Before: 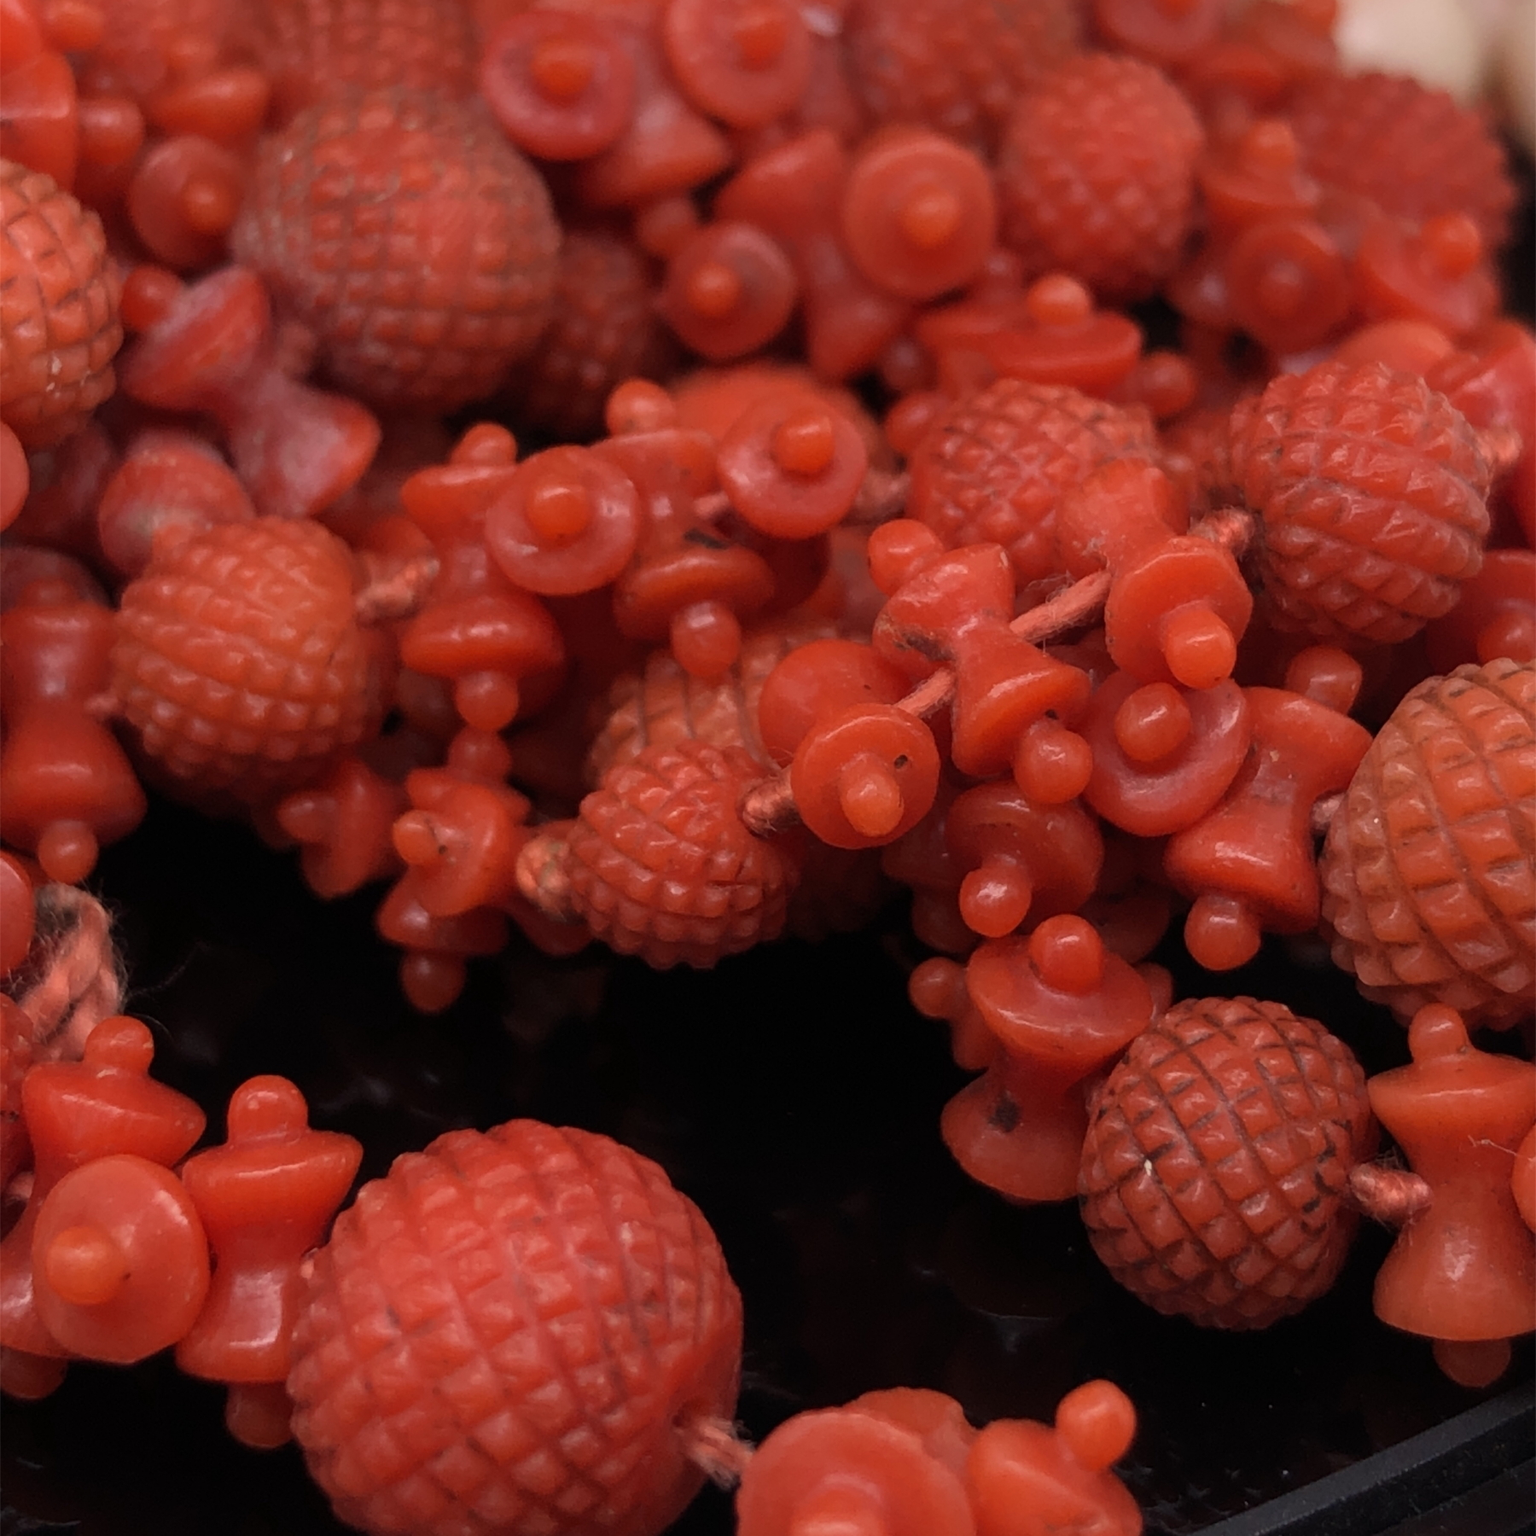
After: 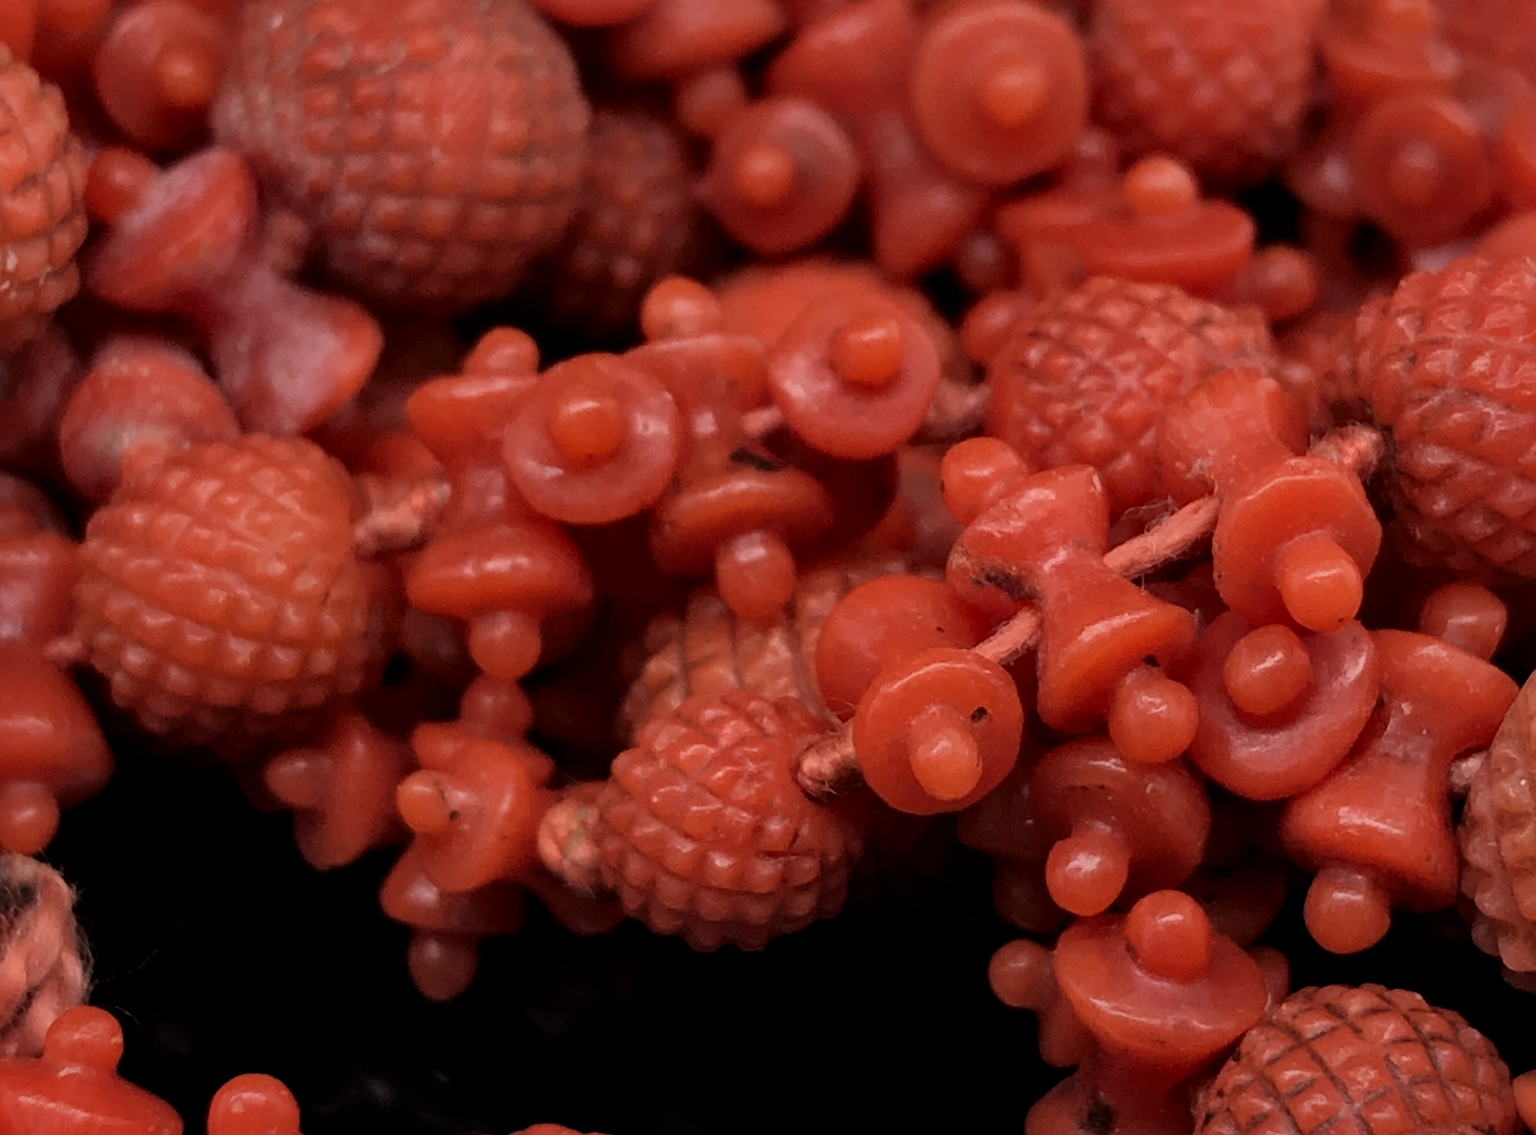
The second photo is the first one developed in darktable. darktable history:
filmic rgb: white relative exposure 3.8 EV, hardness 4.35
local contrast: mode bilateral grid, contrast 20, coarseness 50, detail 144%, midtone range 0.2
crop: left 3.015%, top 8.969%, right 9.647%, bottom 26.457%
